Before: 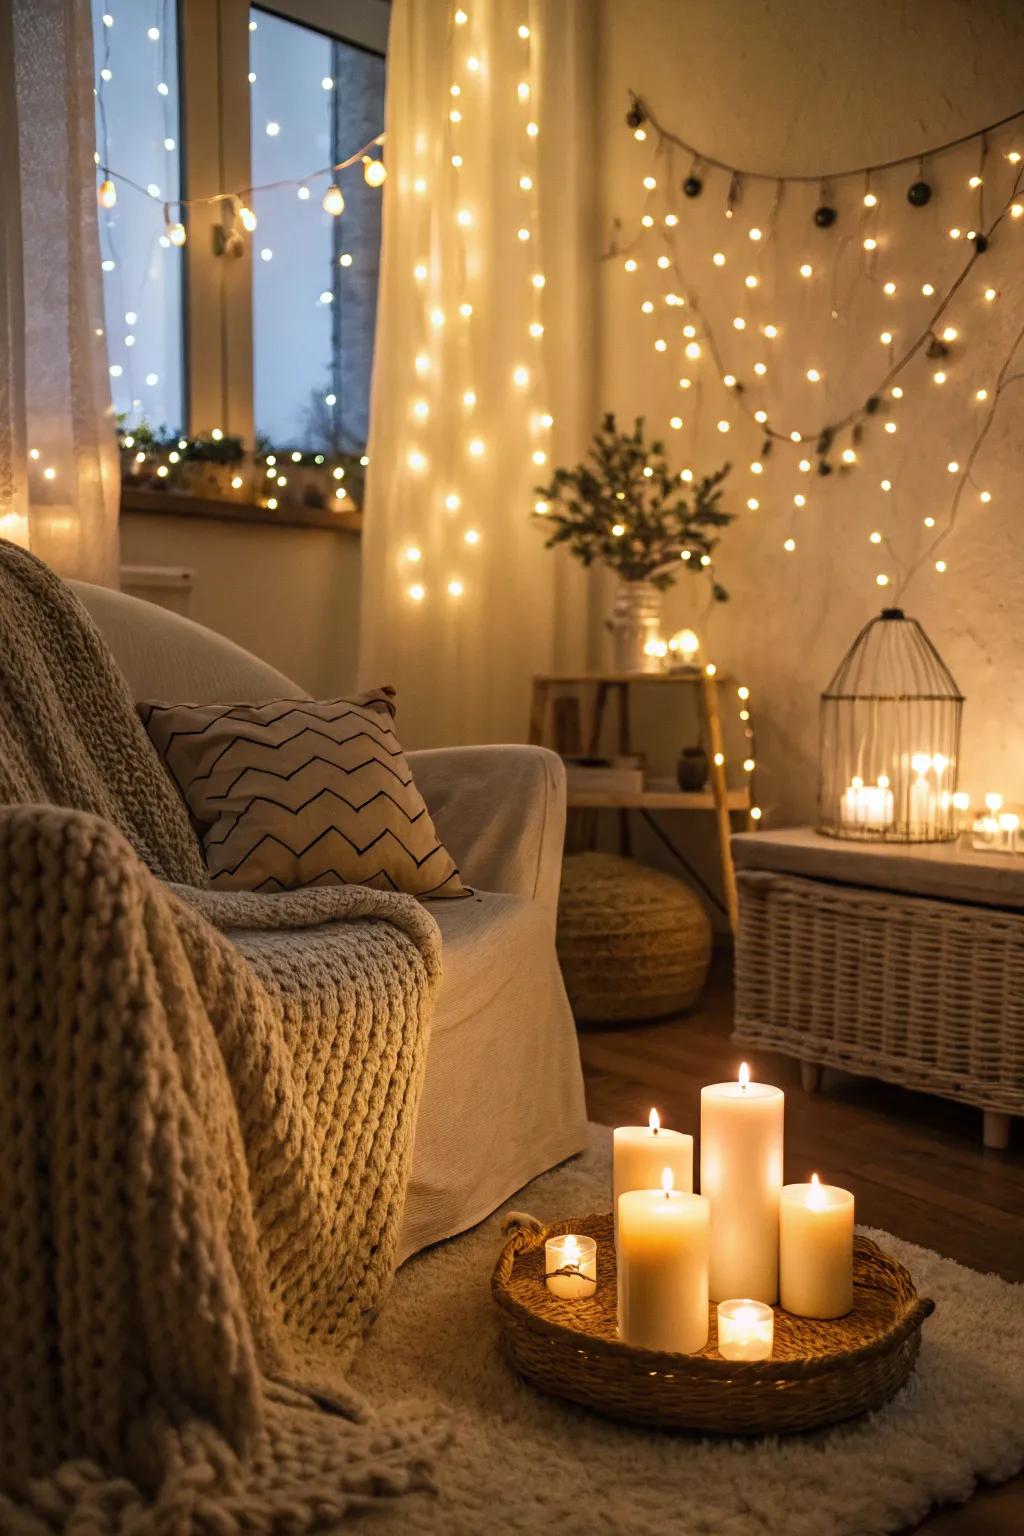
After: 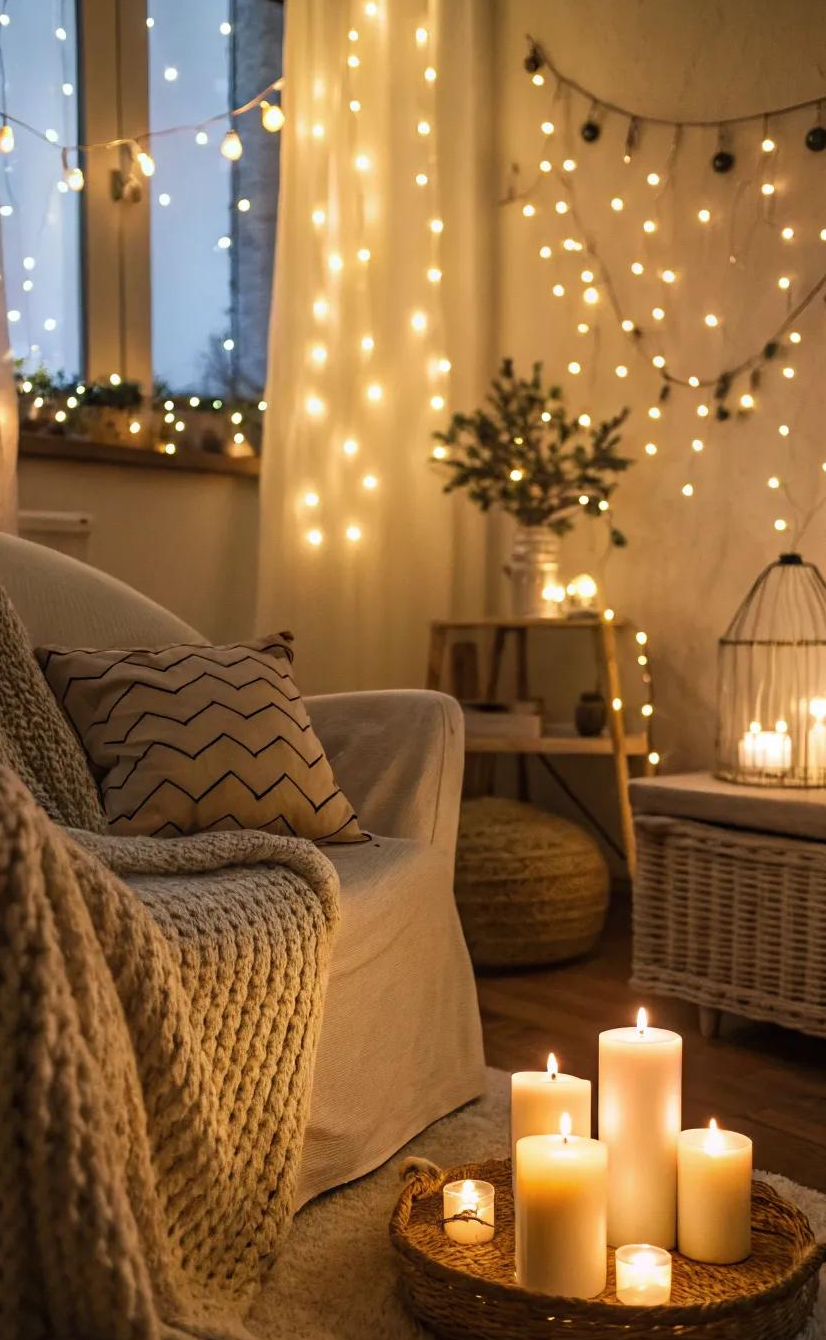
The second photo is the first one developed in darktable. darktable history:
crop: left 10.004%, top 3.598%, right 9.236%, bottom 9.138%
